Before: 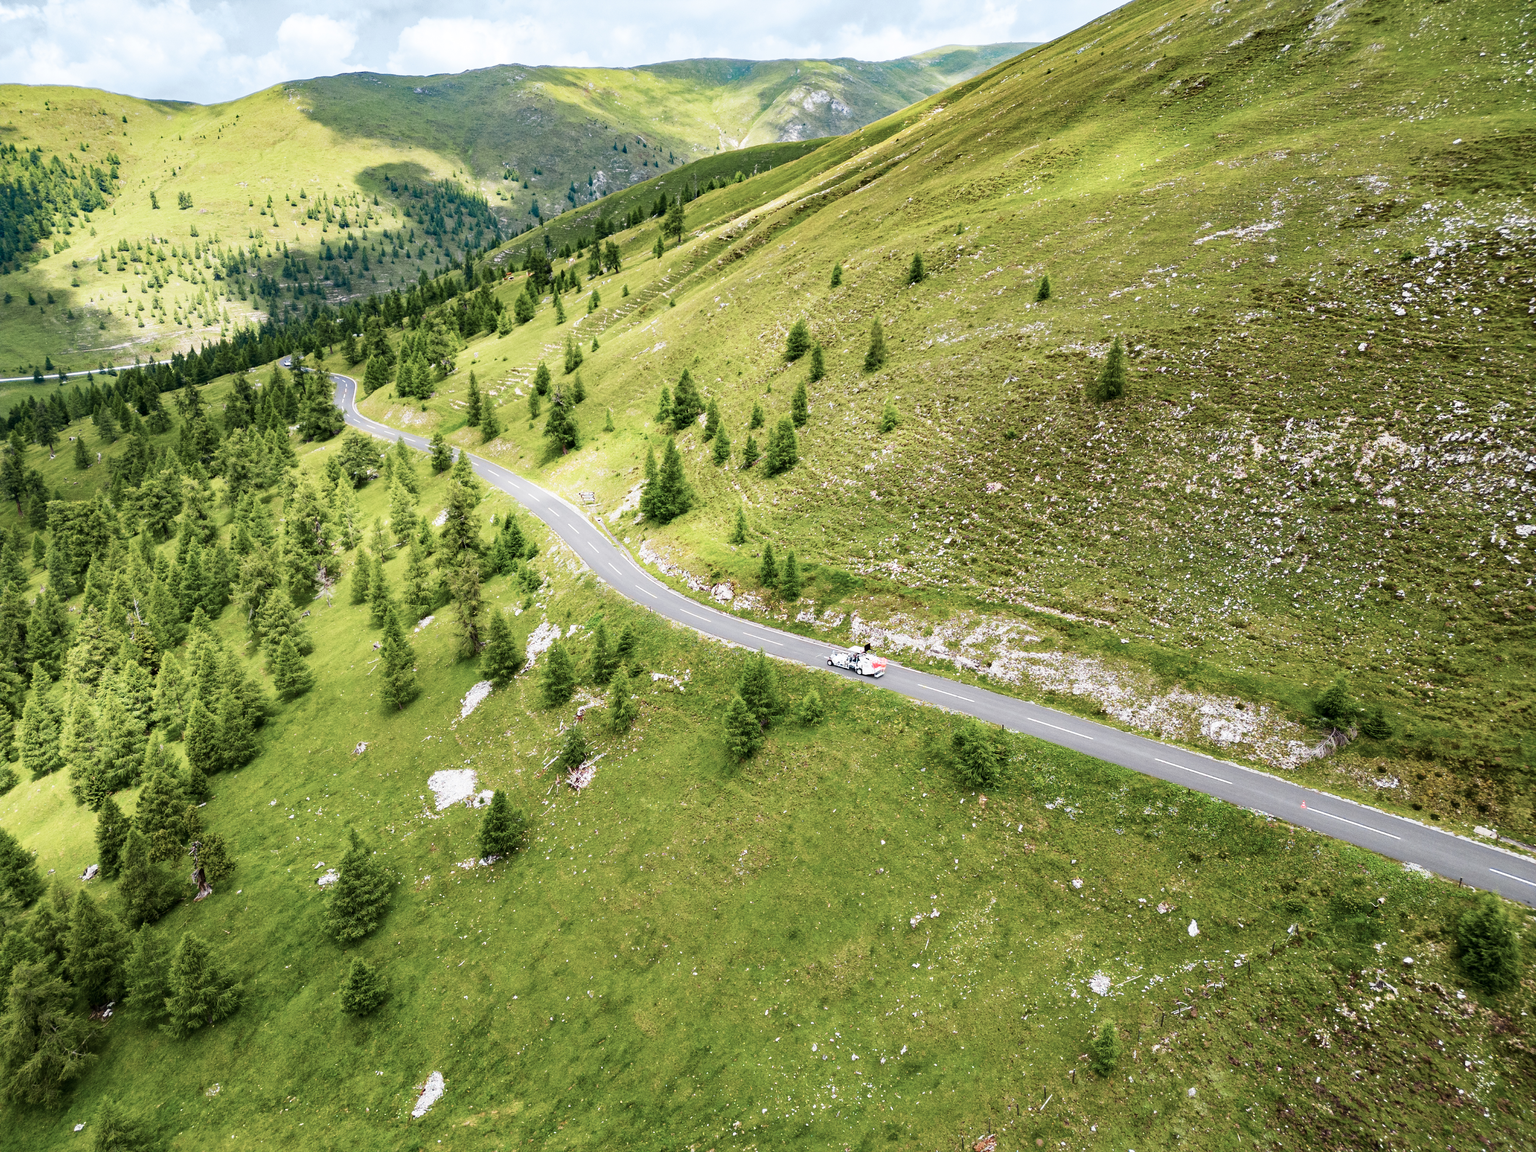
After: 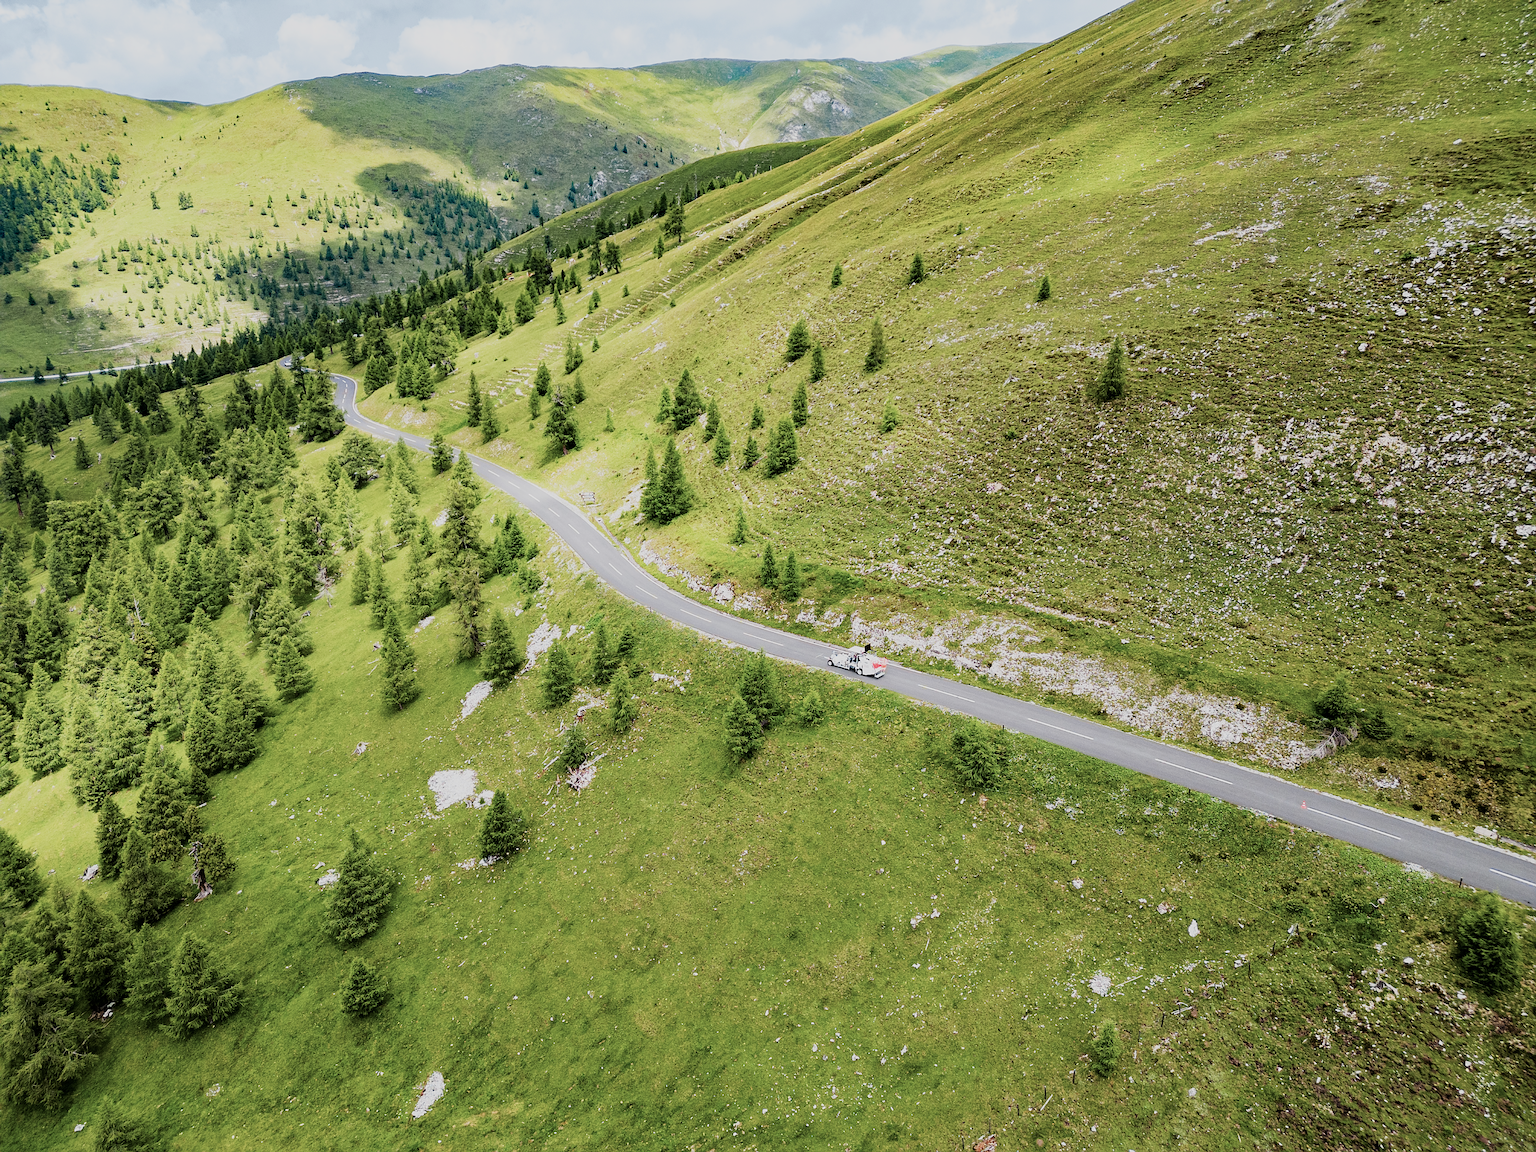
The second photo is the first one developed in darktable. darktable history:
filmic rgb: hardness 4.17
sharpen: on, module defaults
